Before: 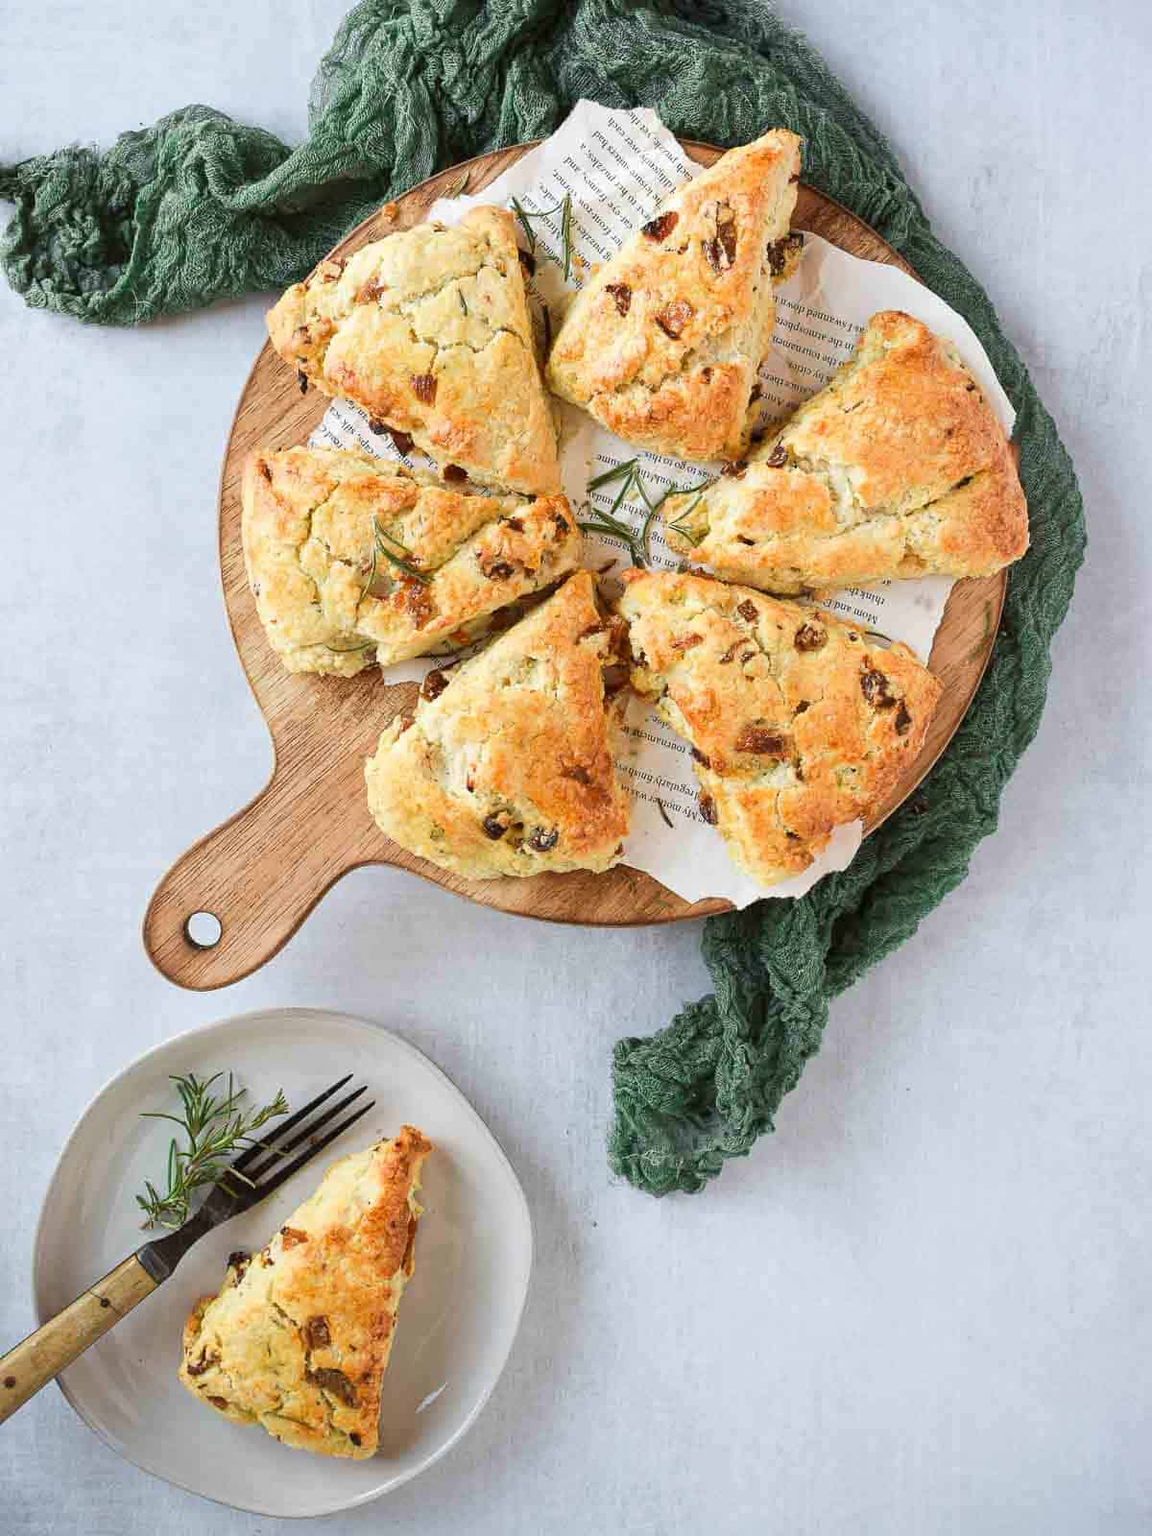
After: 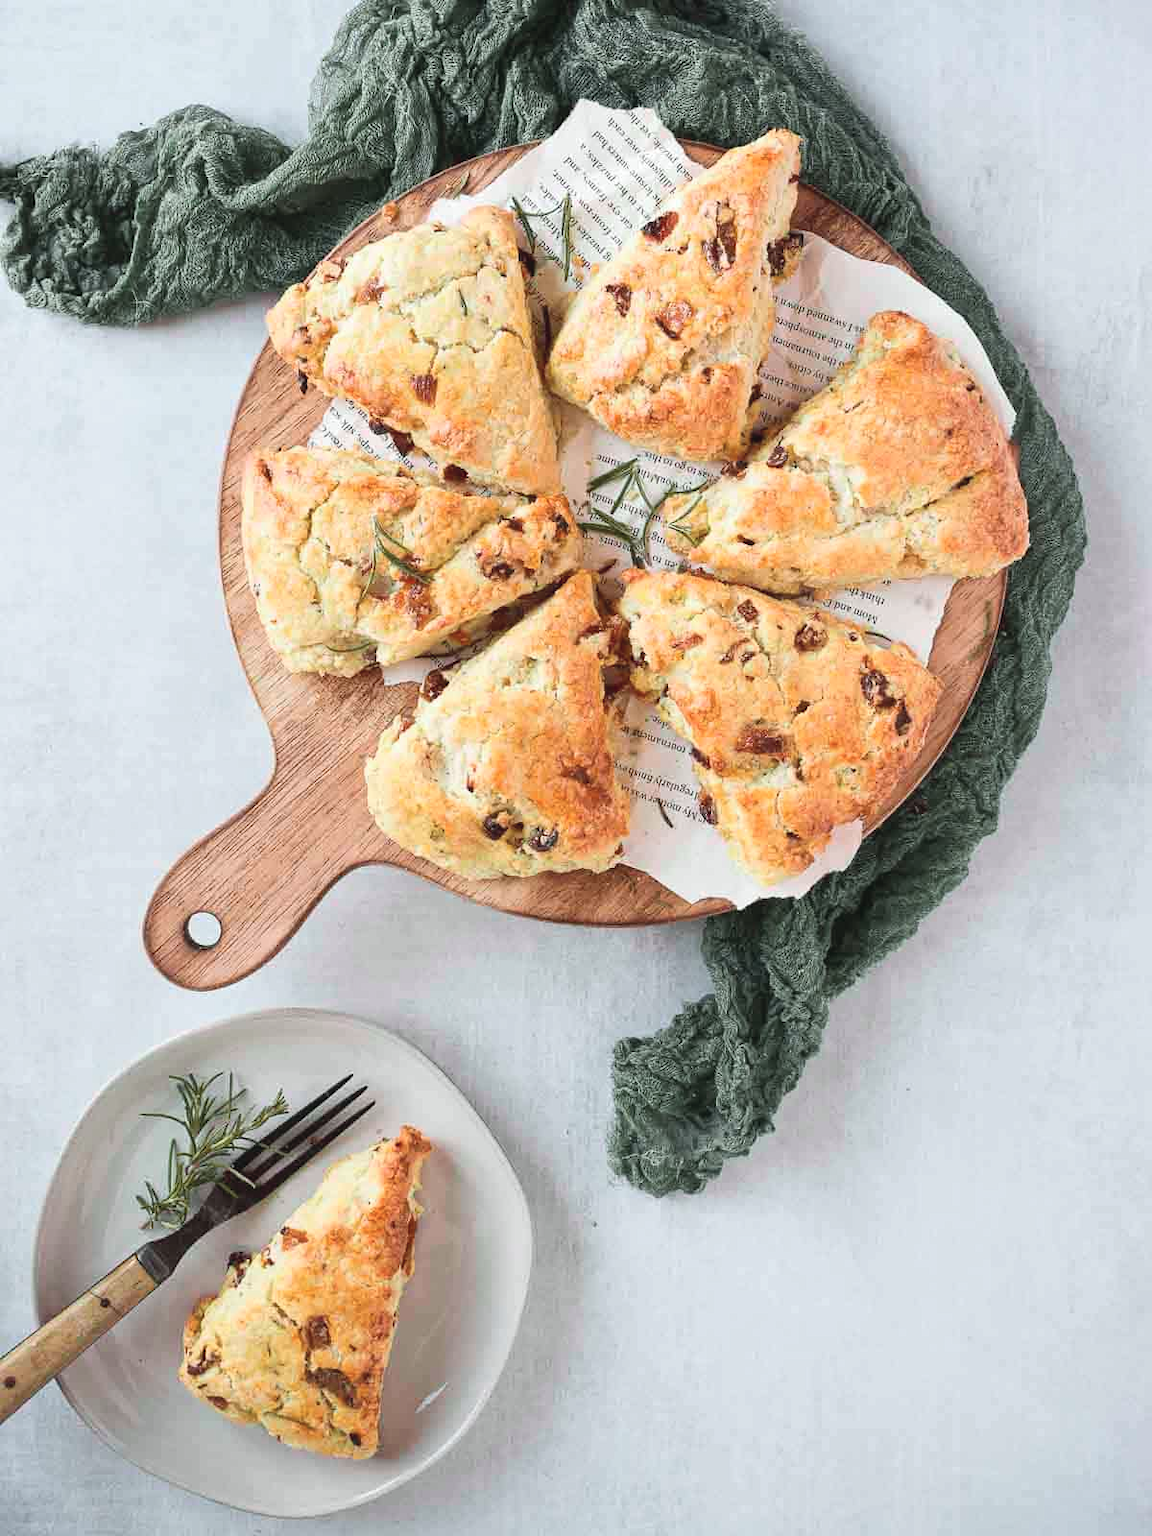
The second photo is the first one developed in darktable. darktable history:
tone curve: curves: ch0 [(0, 0.046) (0.04, 0.074) (0.831, 0.861) (1, 1)]; ch1 [(0, 0) (0.146, 0.159) (0.338, 0.365) (0.417, 0.455) (0.489, 0.486) (0.504, 0.502) (0.529, 0.537) (0.563, 0.567) (1, 1)]; ch2 [(0, 0) (0.307, 0.298) (0.388, 0.375) (0.443, 0.456) (0.485, 0.492) (0.544, 0.525) (1, 1)], color space Lab, independent channels, preserve colors none
